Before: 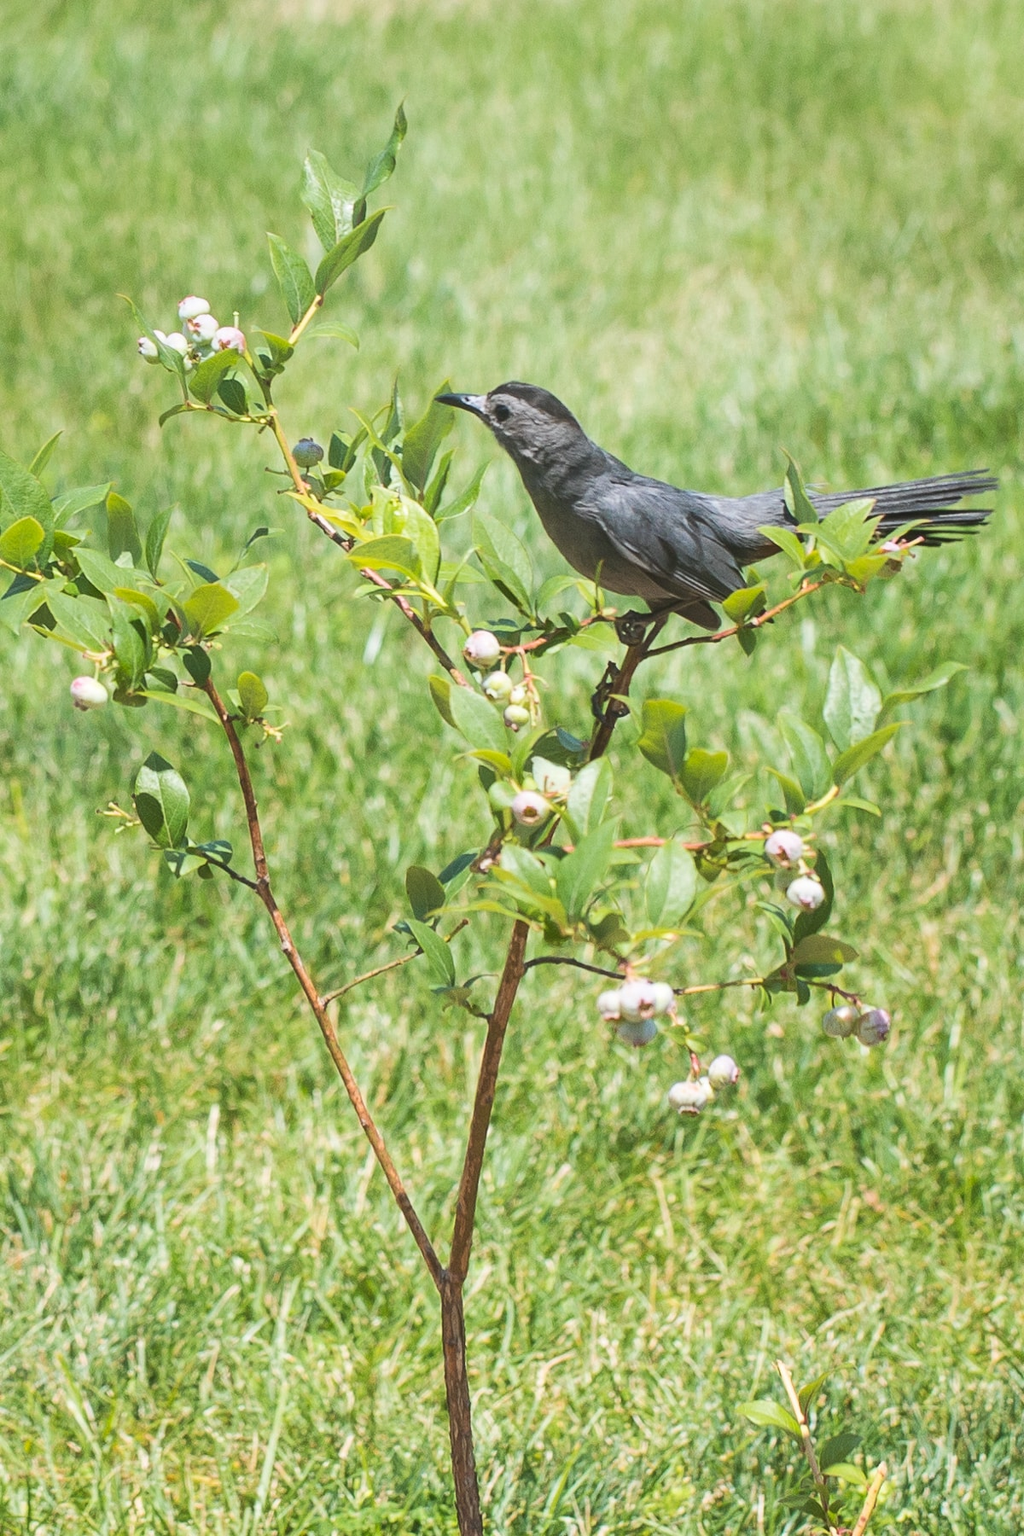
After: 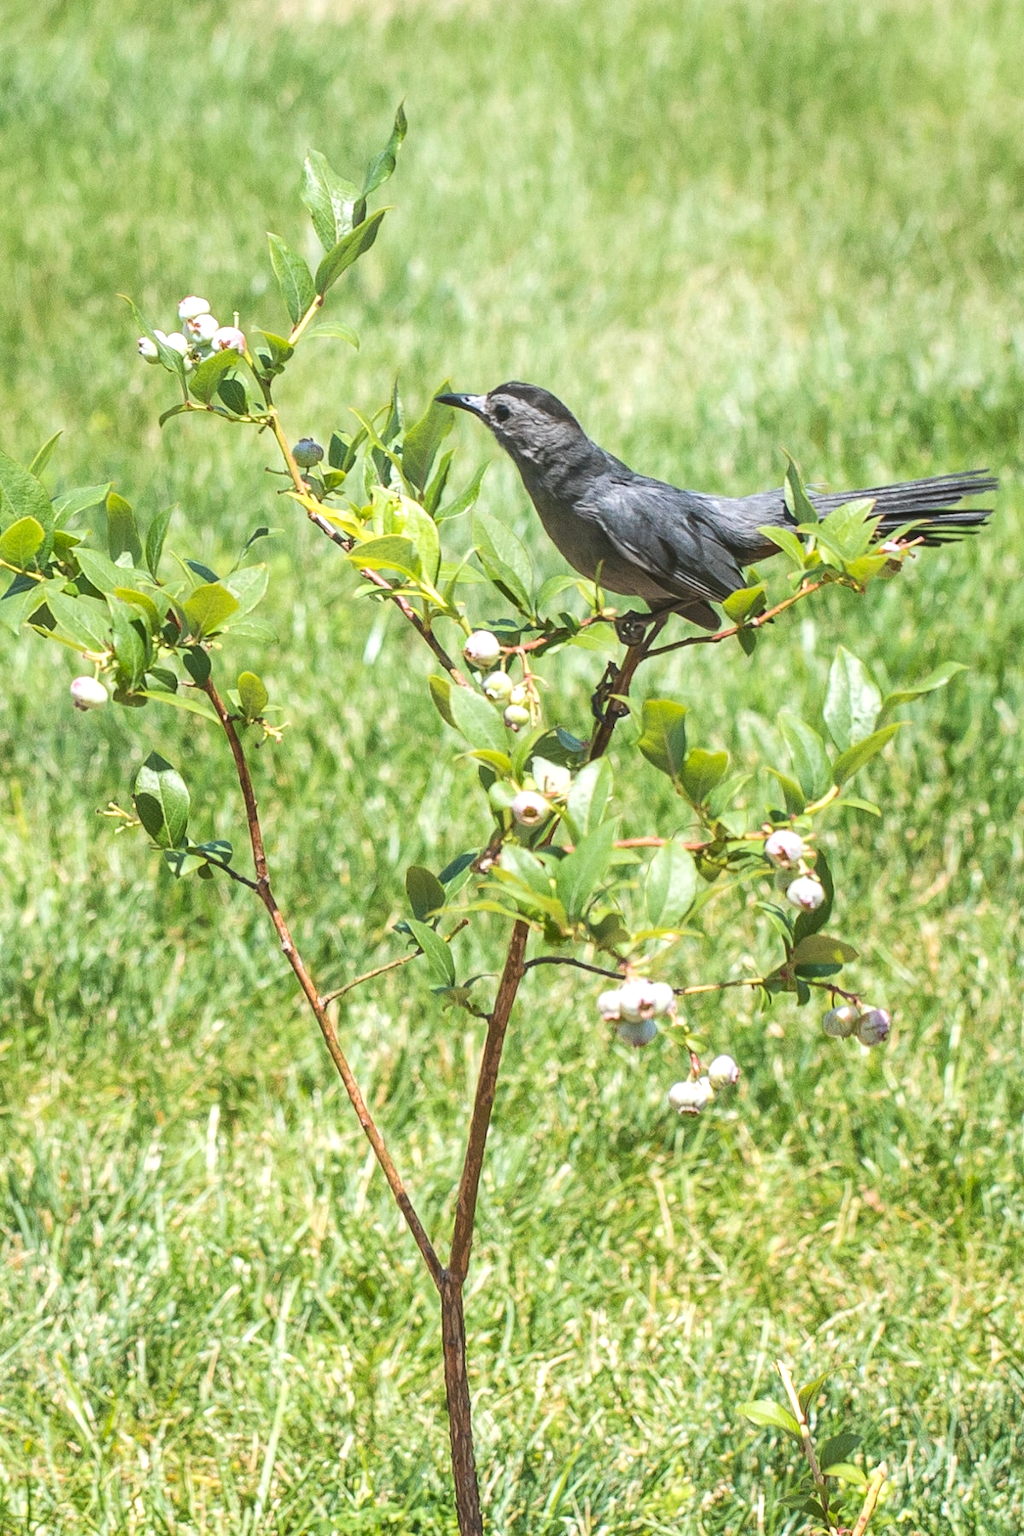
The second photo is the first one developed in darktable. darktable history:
exposure: exposure 0.236 EV, compensate highlight preservation false
local contrast: on, module defaults
